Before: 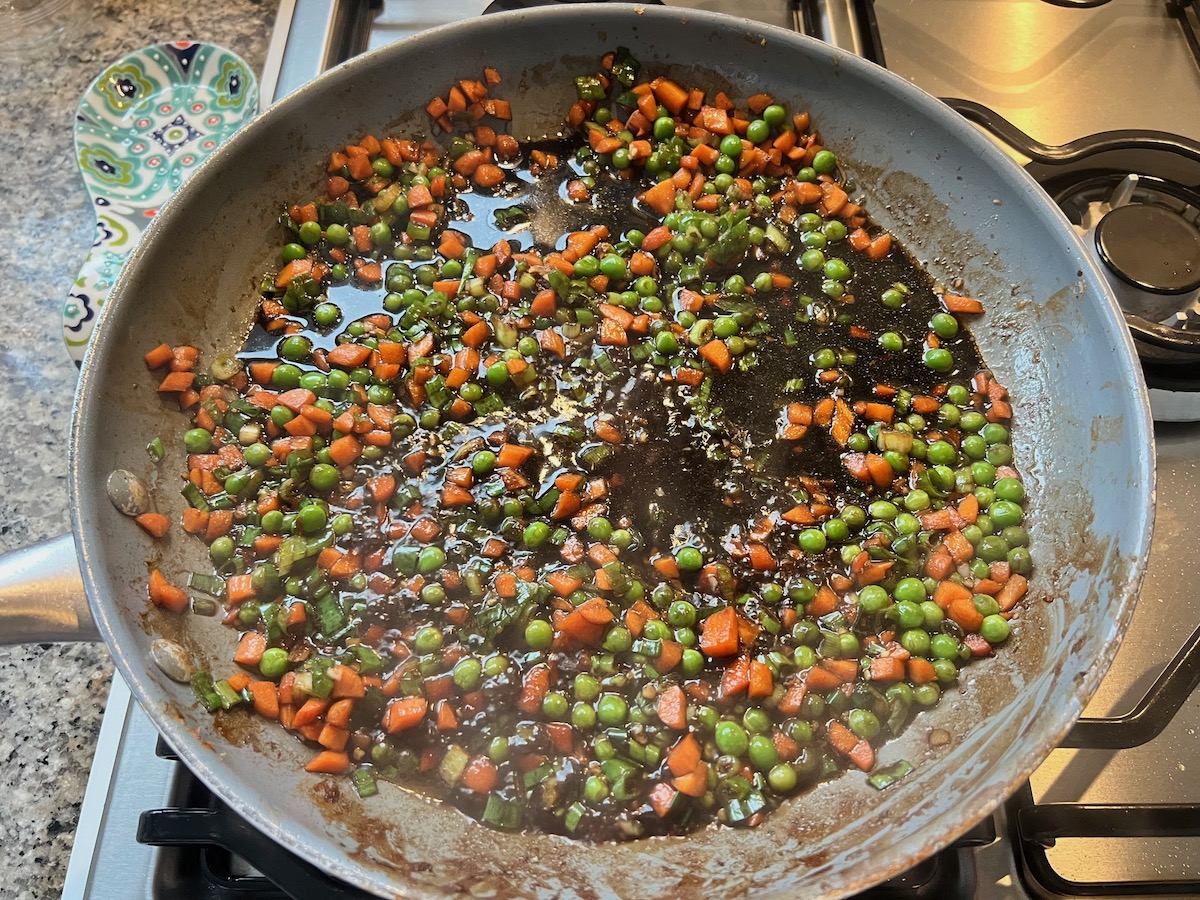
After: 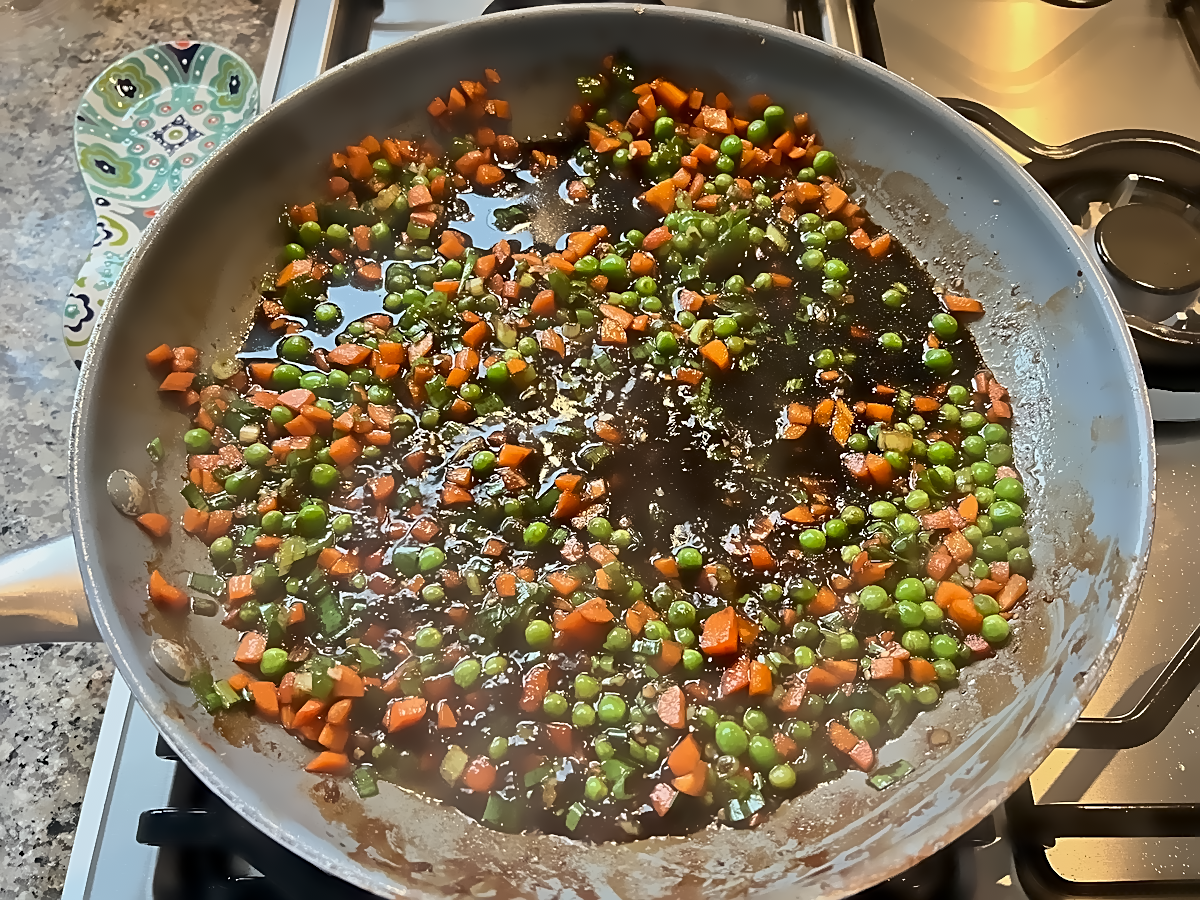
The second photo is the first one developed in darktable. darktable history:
astrophoto denoise: patch size 4, strength 100%, luma 25% | blend: blend mode average, opacity 100%; mask: uniform (no mask)
sharpen: on, module defaults
contrast equalizer: octaves 7, y [[0.5, 0.502, 0.506, 0.511, 0.52, 0.537], [0.5 ×6], [0.505, 0.509, 0.518, 0.534, 0.553, 0.561], [0 ×6], [0 ×6]]
denoise (profiled) "2": strength 0.5, central pixel weight 0, a [-1, 0, 0], y [[0, 0, 0.5 ×5] ×4, [0.5 ×7], [0.5 ×7]], fix various bugs in algorithm false, upgrade profiled transform false, color mode RGB, compensate highlight preservation false | blend: blend mode average, opacity 25%; mask: uniform (no mask)
denoise (profiled) #2: patch size 4, central pixel weight 0, a [-1, 0, 0], y [[0, 0, 0.5 ×5] ×4, [0.5 ×7], [0.5 ×7]], fix various bugs in algorithm false, upgrade profiled transform false, color mode RGB, compensate highlight preservation false | blend: blend mode HSV color, opacity 50%; mask: uniform (no mask)
denoise (profiled) "1": patch size 4, central pixel weight 0, a [-1, 0, 0], mode non-local means, y [[0, 0, 0.5 ×5] ×4, [0.5 ×7], [0.5 ×7]], fix various bugs in algorithm false, upgrade profiled transform false, color mode RGB, compensate highlight preservation false | blend: blend mode HSV value, opacity 20%; mask: uniform (no mask)
surface blur "1": radius 9, red 0.1, green 0.05, blue 0.1 | blend: blend mode HSV color, opacity 50%; mask: uniform (no mask)
surface blur "2": radius 5, red 0.1, green 0.05, blue 0.1 | blend: blend mode average, opacity 25%; mask: uniform (no mask)
